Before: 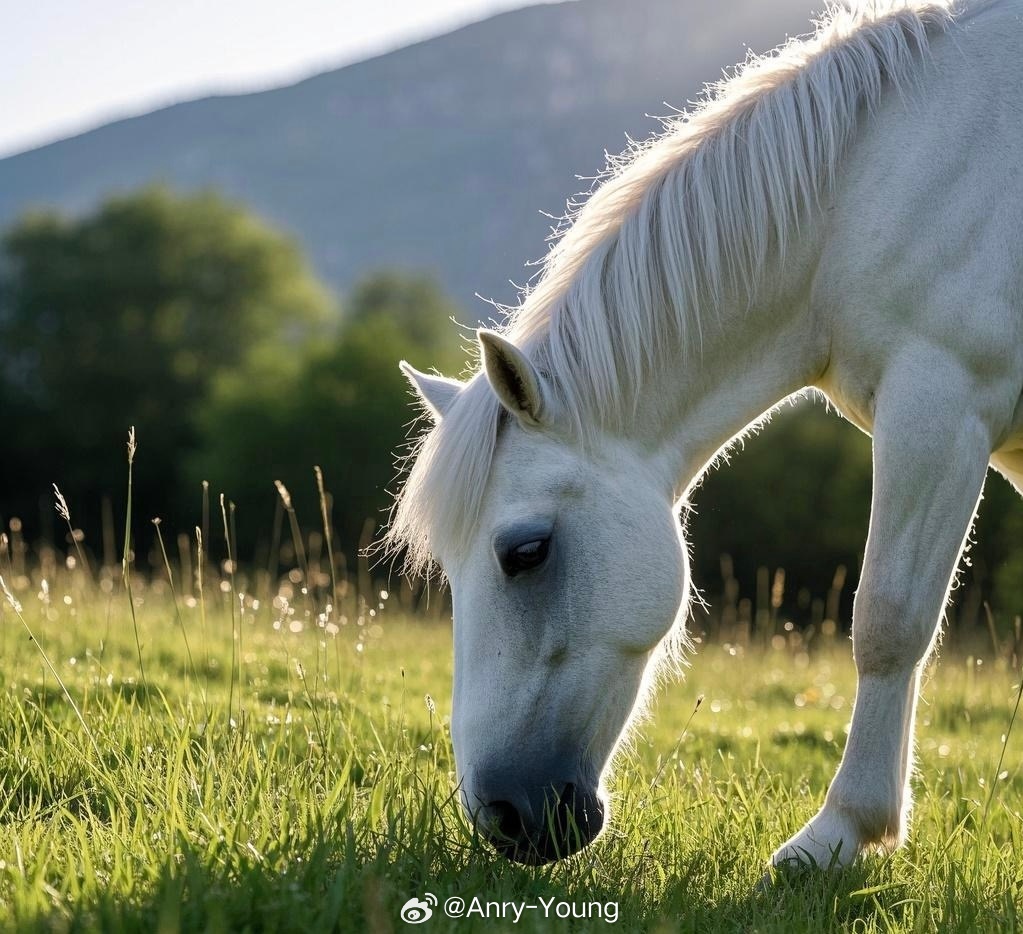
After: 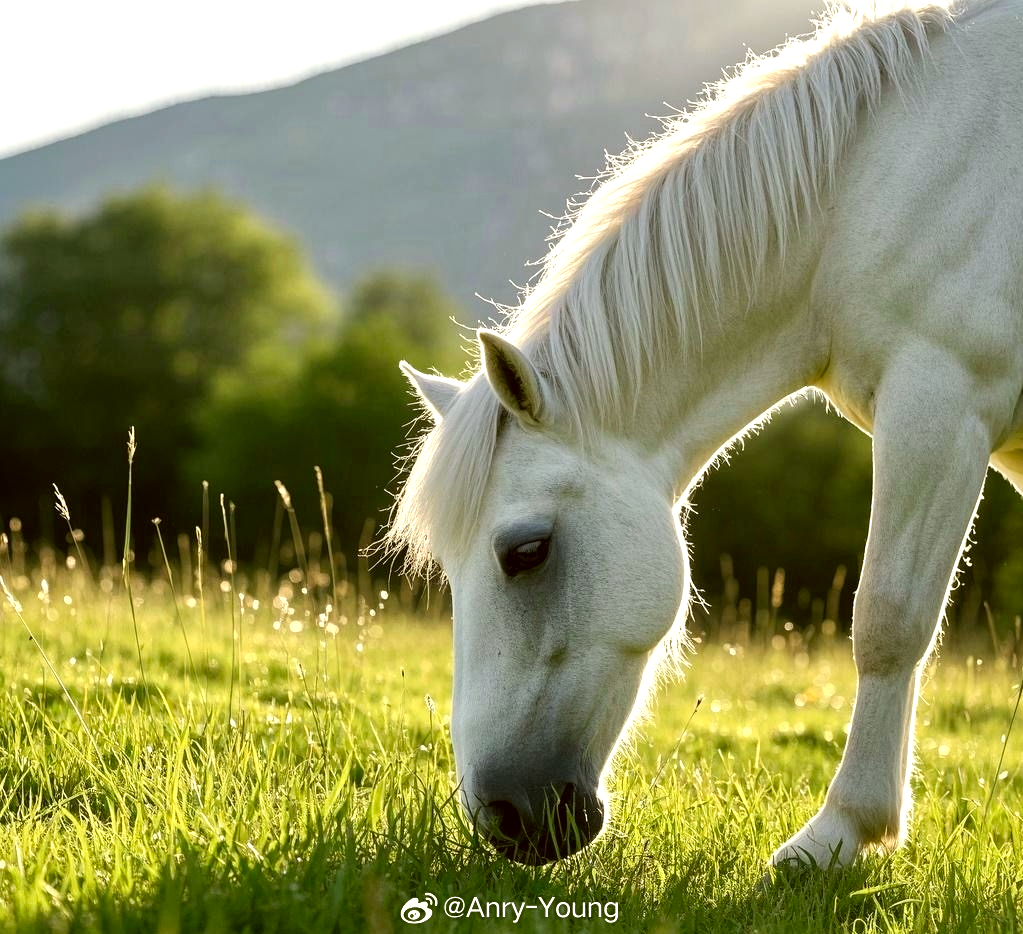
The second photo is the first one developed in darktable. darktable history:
exposure: black level correction 0.001, exposure 0.5 EV, compensate exposure bias true, compensate highlight preservation false
color correction: highlights a* -1.43, highlights b* 10.12, shadows a* 0.395, shadows b* 19.35
